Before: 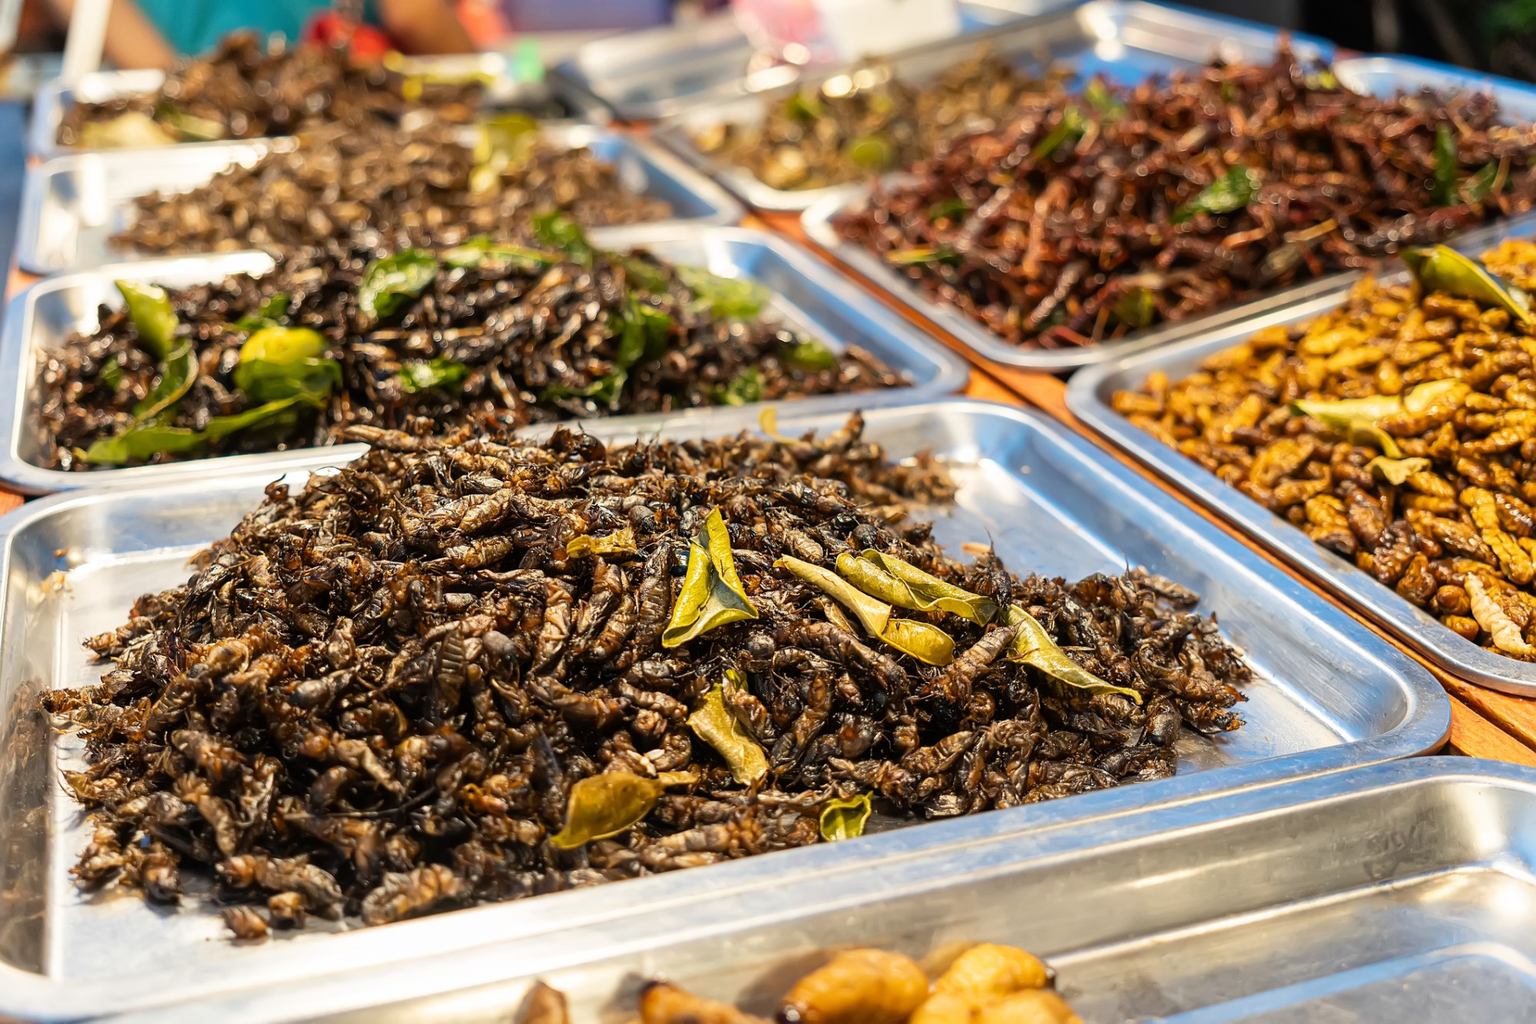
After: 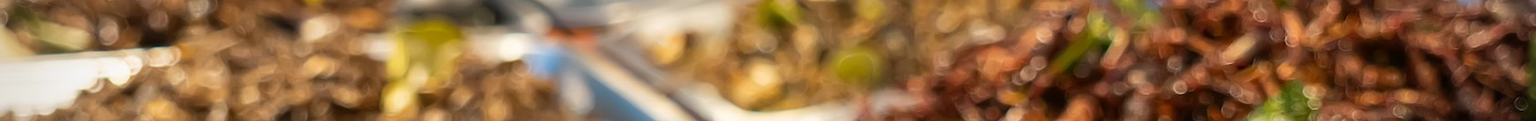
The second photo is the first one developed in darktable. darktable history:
vignetting: on, module defaults
crop and rotate: left 9.644%, top 9.491%, right 6.021%, bottom 80.509%
